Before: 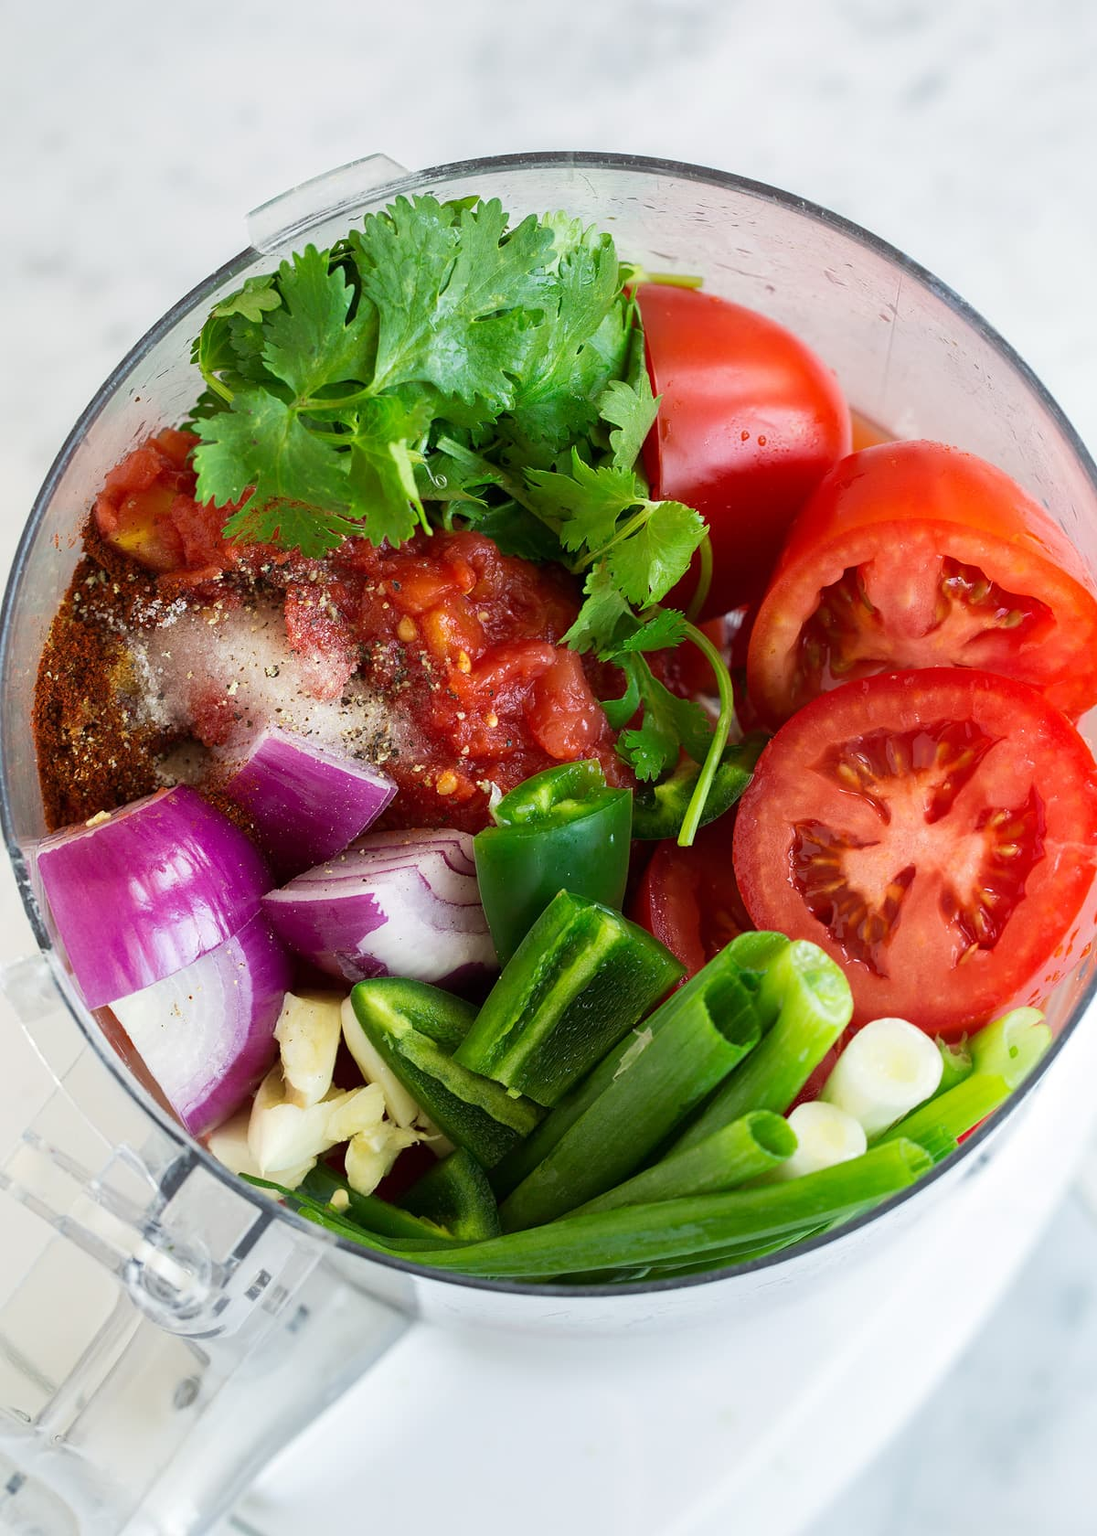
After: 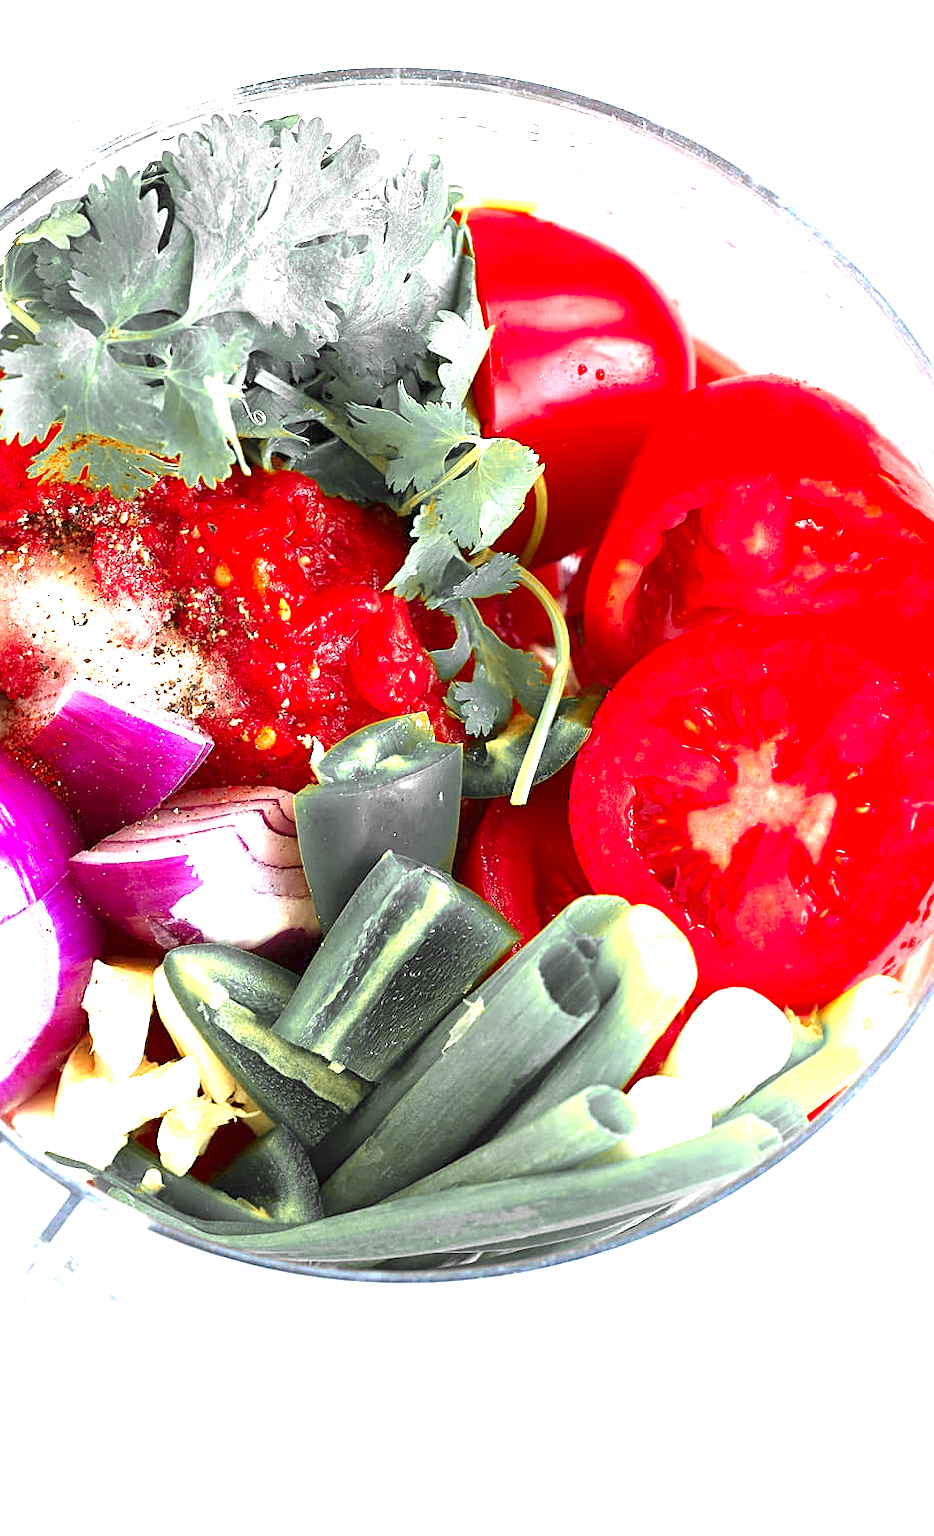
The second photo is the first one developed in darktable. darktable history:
crop and rotate: left 17.959%, top 5.771%, right 1.742%
sharpen: on, module defaults
exposure: exposure 2 EV, compensate exposure bias true, compensate highlight preservation false
color zones: curves: ch0 [(0, 0.363) (0.128, 0.373) (0.25, 0.5) (0.402, 0.407) (0.521, 0.525) (0.63, 0.559) (0.729, 0.662) (0.867, 0.471)]; ch1 [(0, 0.515) (0.136, 0.618) (0.25, 0.5) (0.378, 0) (0.516, 0) (0.622, 0.593) (0.737, 0.819) (0.87, 0.593)]; ch2 [(0, 0.529) (0.128, 0.471) (0.282, 0.451) (0.386, 0.662) (0.516, 0.525) (0.633, 0.554) (0.75, 0.62) (0.875, 0.441)]
